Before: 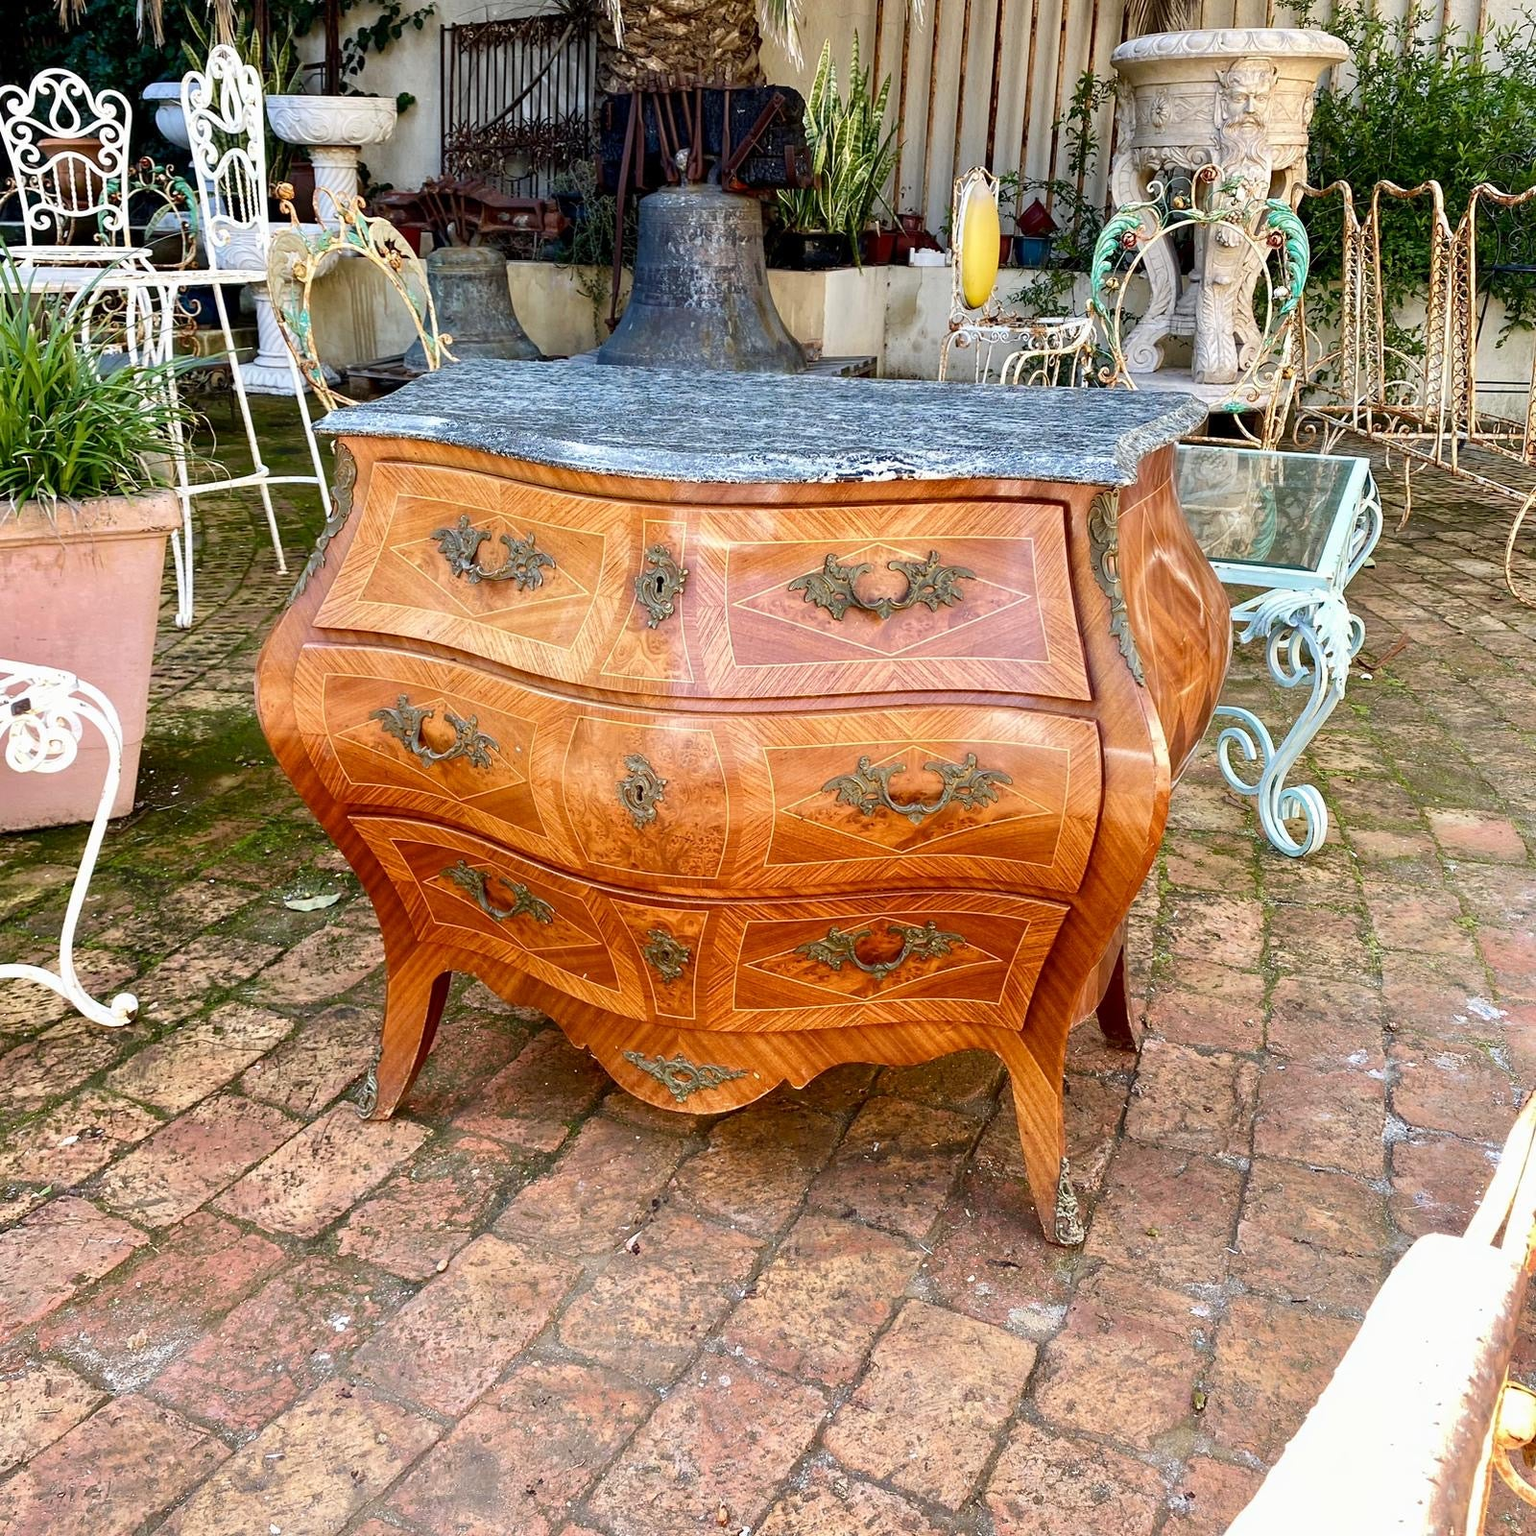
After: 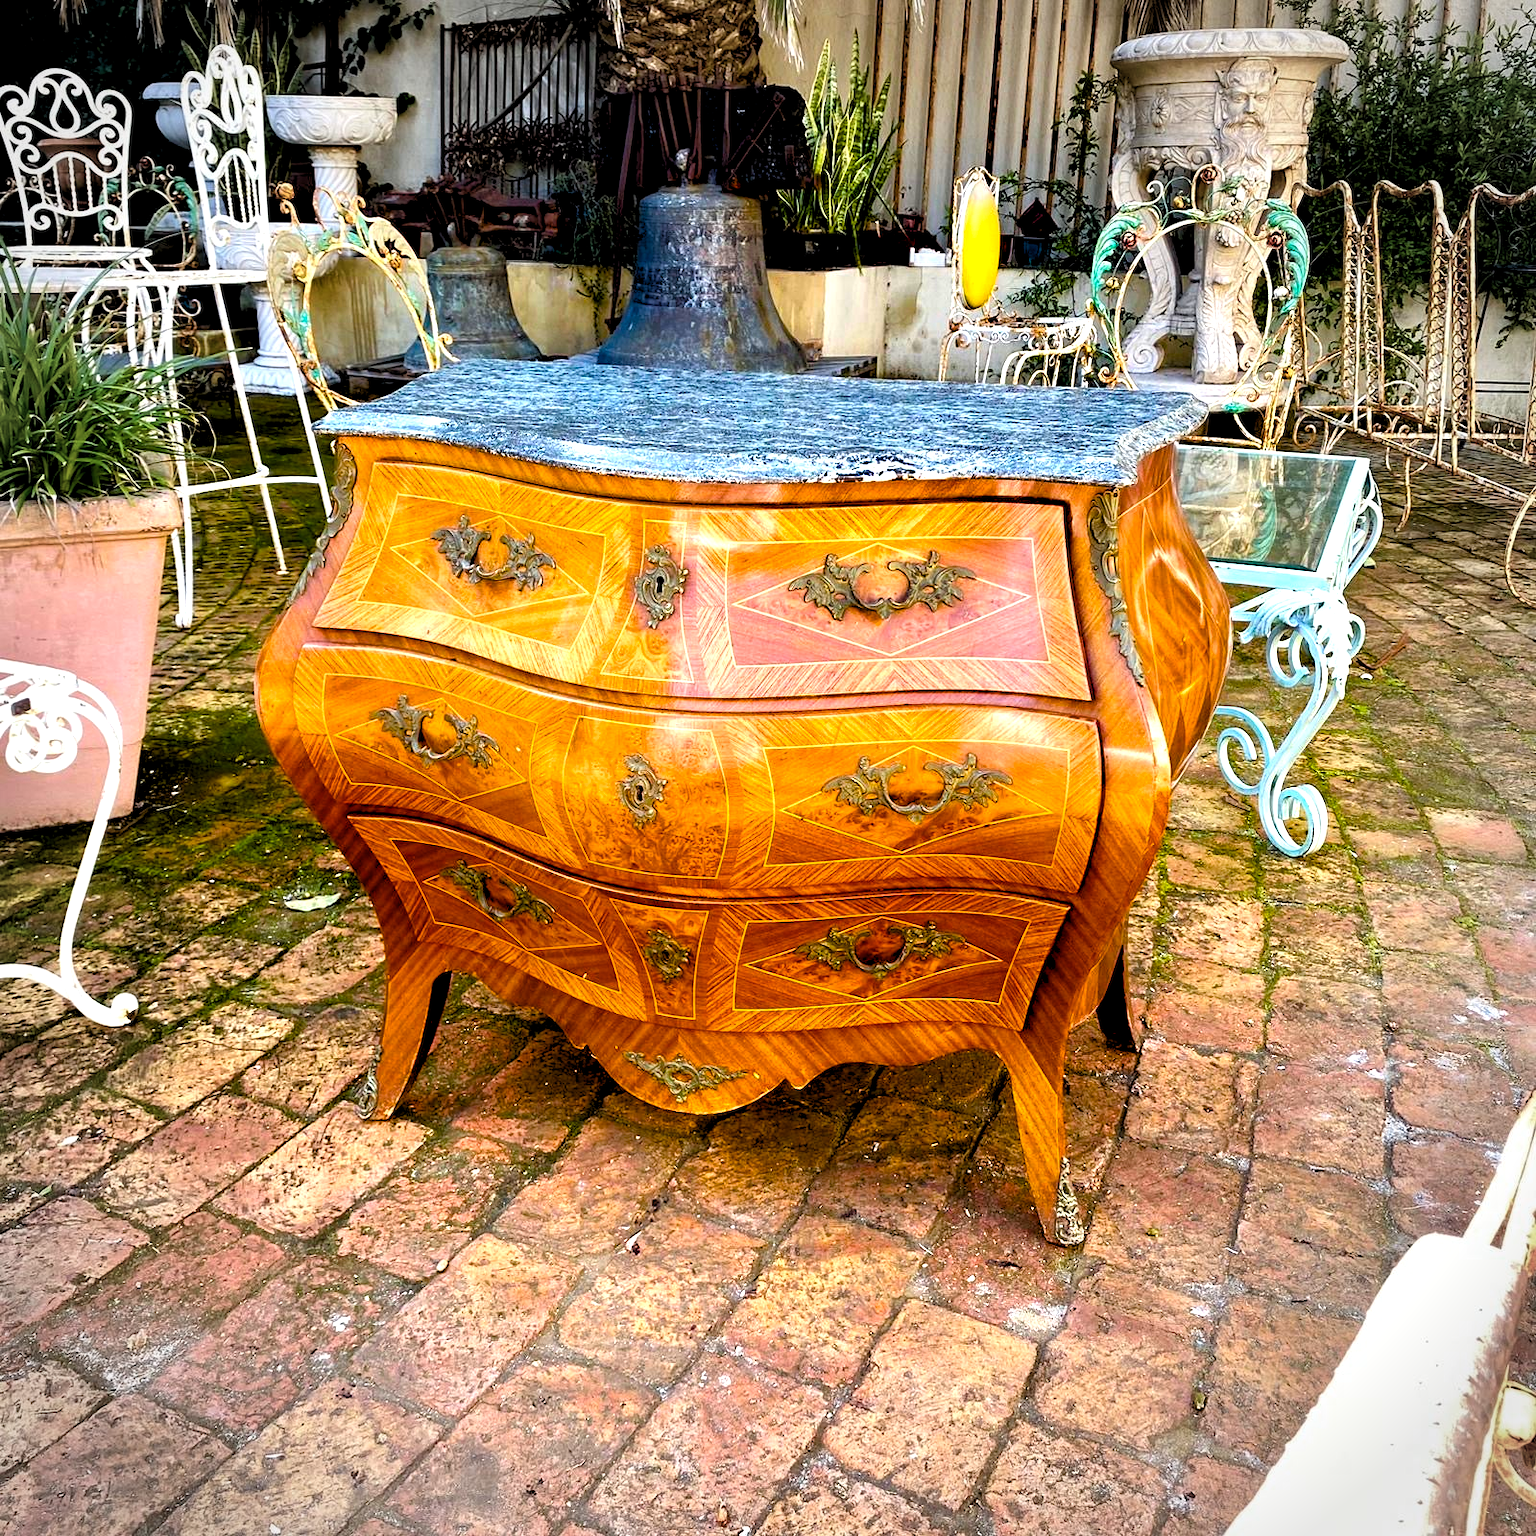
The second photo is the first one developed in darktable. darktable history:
vignetting: fall-off start 71.74%
color balance rgb: linear chroma grading › global chroma 9%, perceptual saturation grading › global saturation 36%, perceptual saturation grading › shadows 35%, perceptual brilliance grading › global brilliance 15%, perceptual brilliance grading › shadows -35%, global vibrance 15%
rgb levels: levels [[0.013, 0.434, 0.89], [0, 0.5, 1], [0, 0.5, 1]]
